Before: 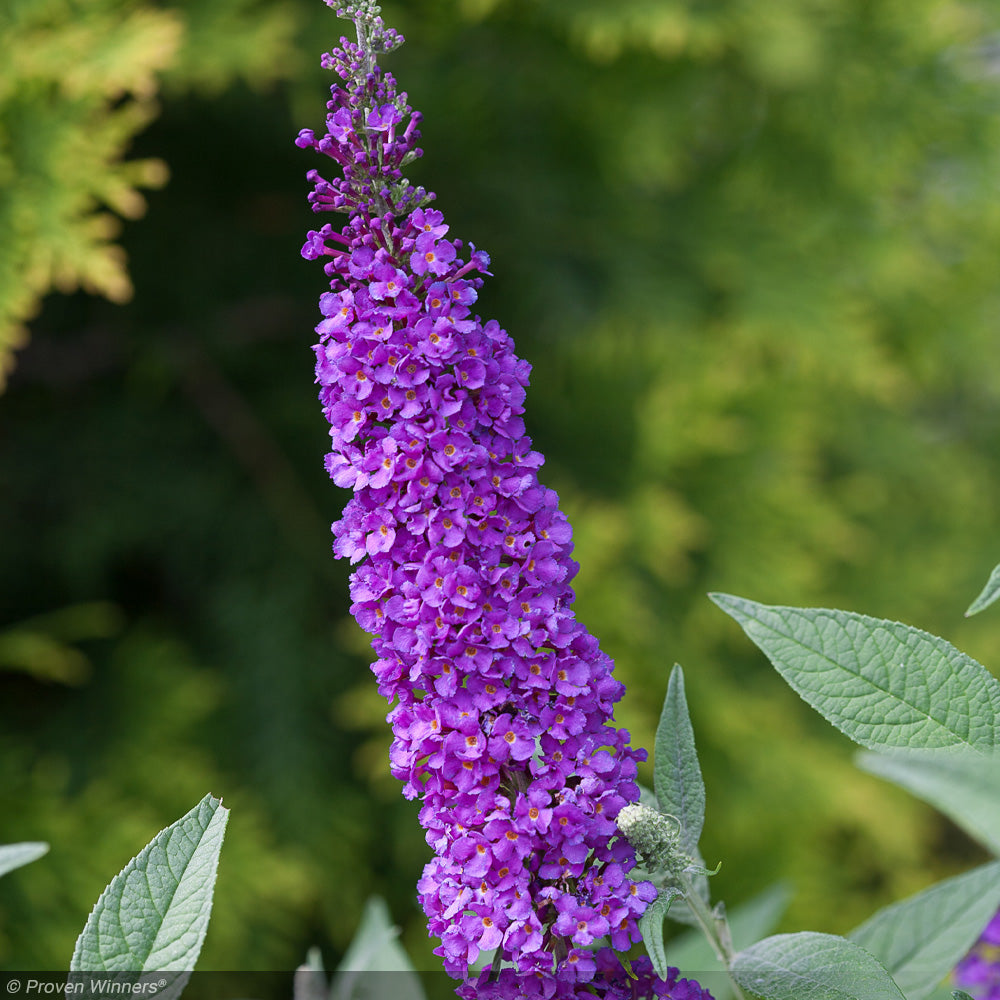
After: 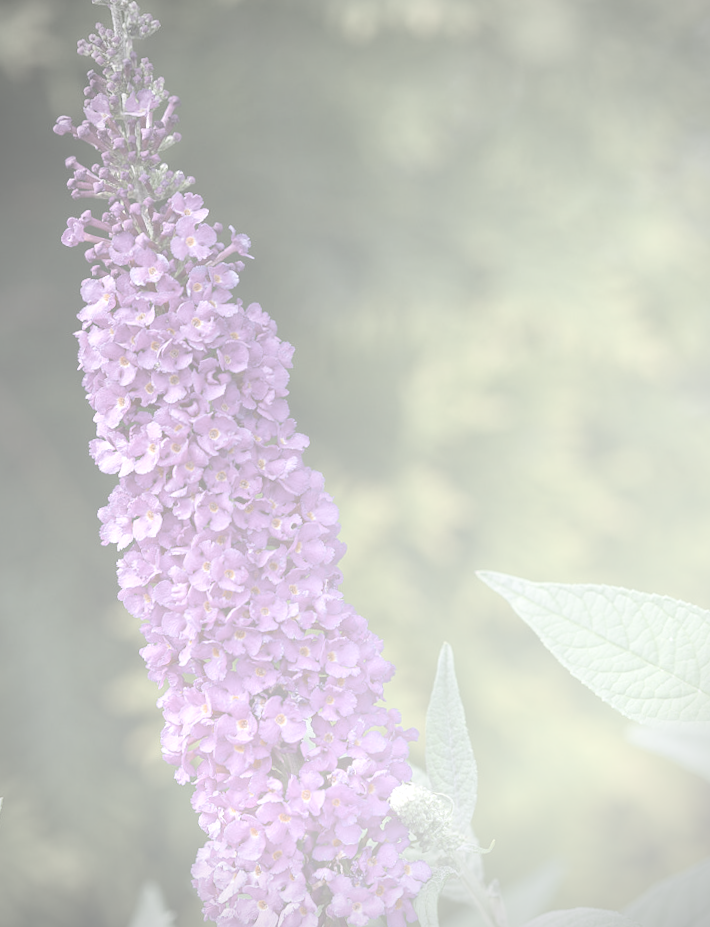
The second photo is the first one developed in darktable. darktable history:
color correction: saturation 0.2
vignetting: on, module defaults
rotate and perspective: rotation -1.24°, automatic cropping off
tone equalizer: -8 EV -0.417 EV, -7 EV -0.389 EV, -6 EV -0.333 EV, -5 EV -0.222 EV, -3 EV 0.222 EV, -2 EV 0.333 EV, -1 EV 0.389 EV, +0 EV 0.417 EV, edges refinement/feathering 500, mask exposure compensation -1.57 EV, preserve details no
bloom: size 70%, threshold 25%, strength 70%
exposure: exposure 0.2 EV, compensate highlight preservation false
crop and rotate: left 24.034%, top 2.838%, right 6.406%, bottom 6.299%
shadows and highlights: shadows -12.5, white point adjustment 4, highlights 28.33
